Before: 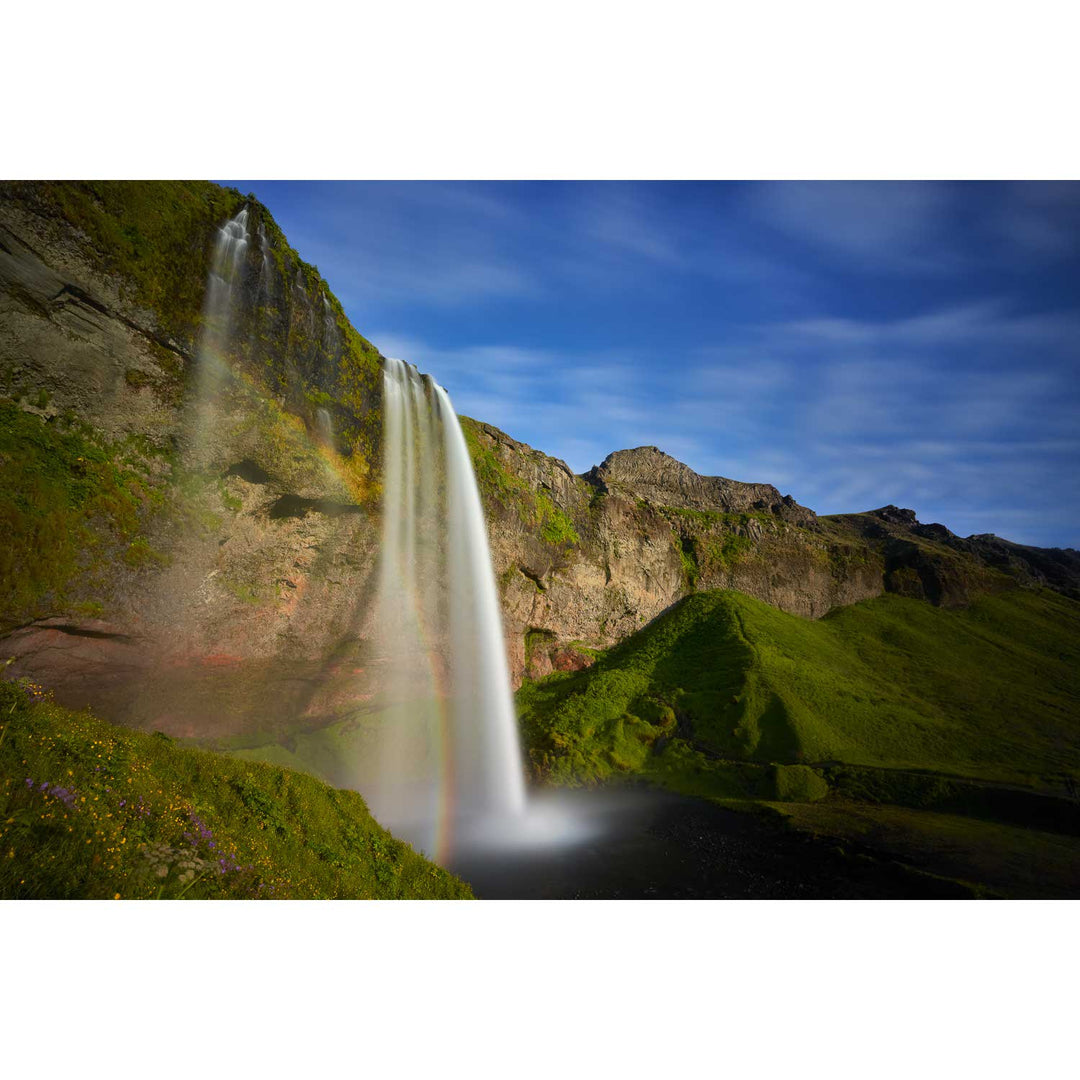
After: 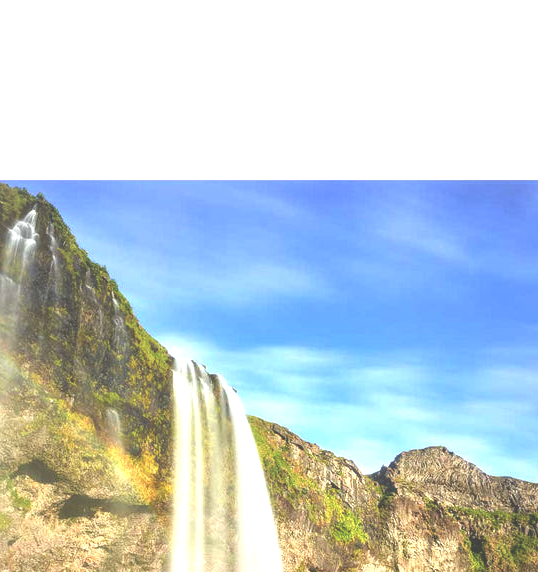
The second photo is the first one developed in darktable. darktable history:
exposure: black level correction -0.023, exposure 1.393 EV, compensate highlight preservation false
crop: left 19.56%, right 30.534%, bottom 47.001%
local contrast: detail 130%
